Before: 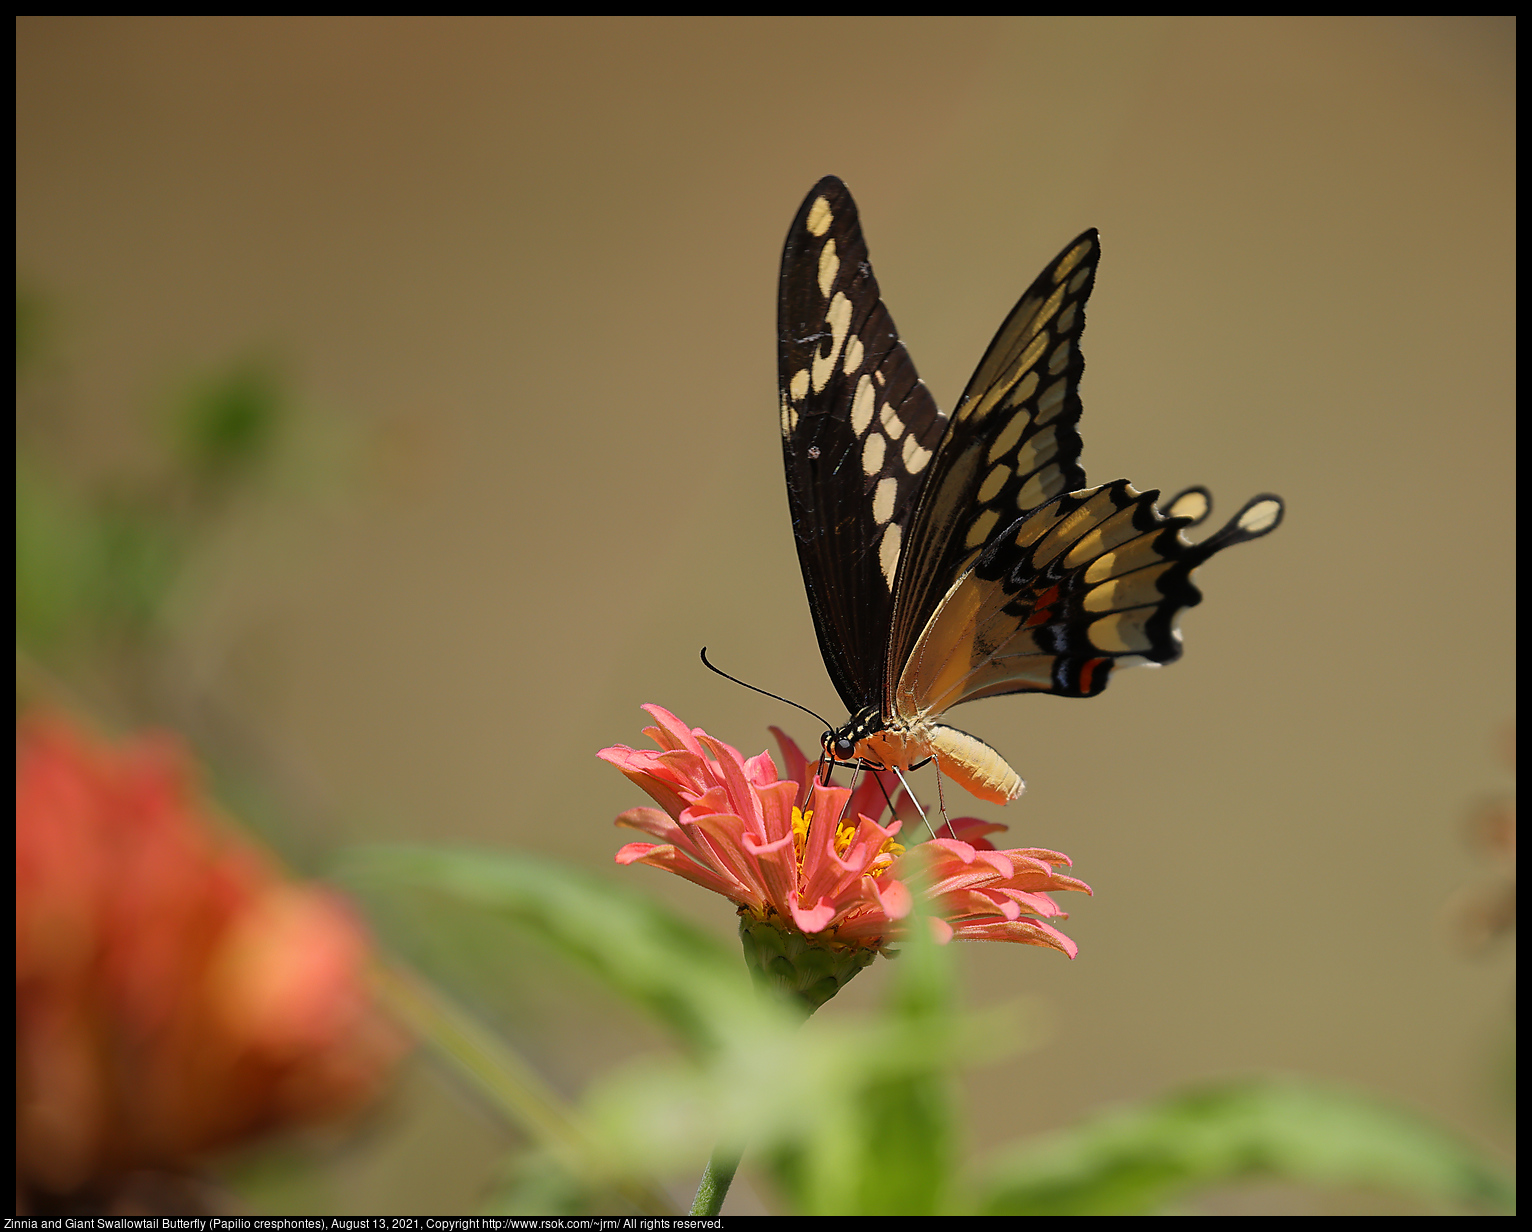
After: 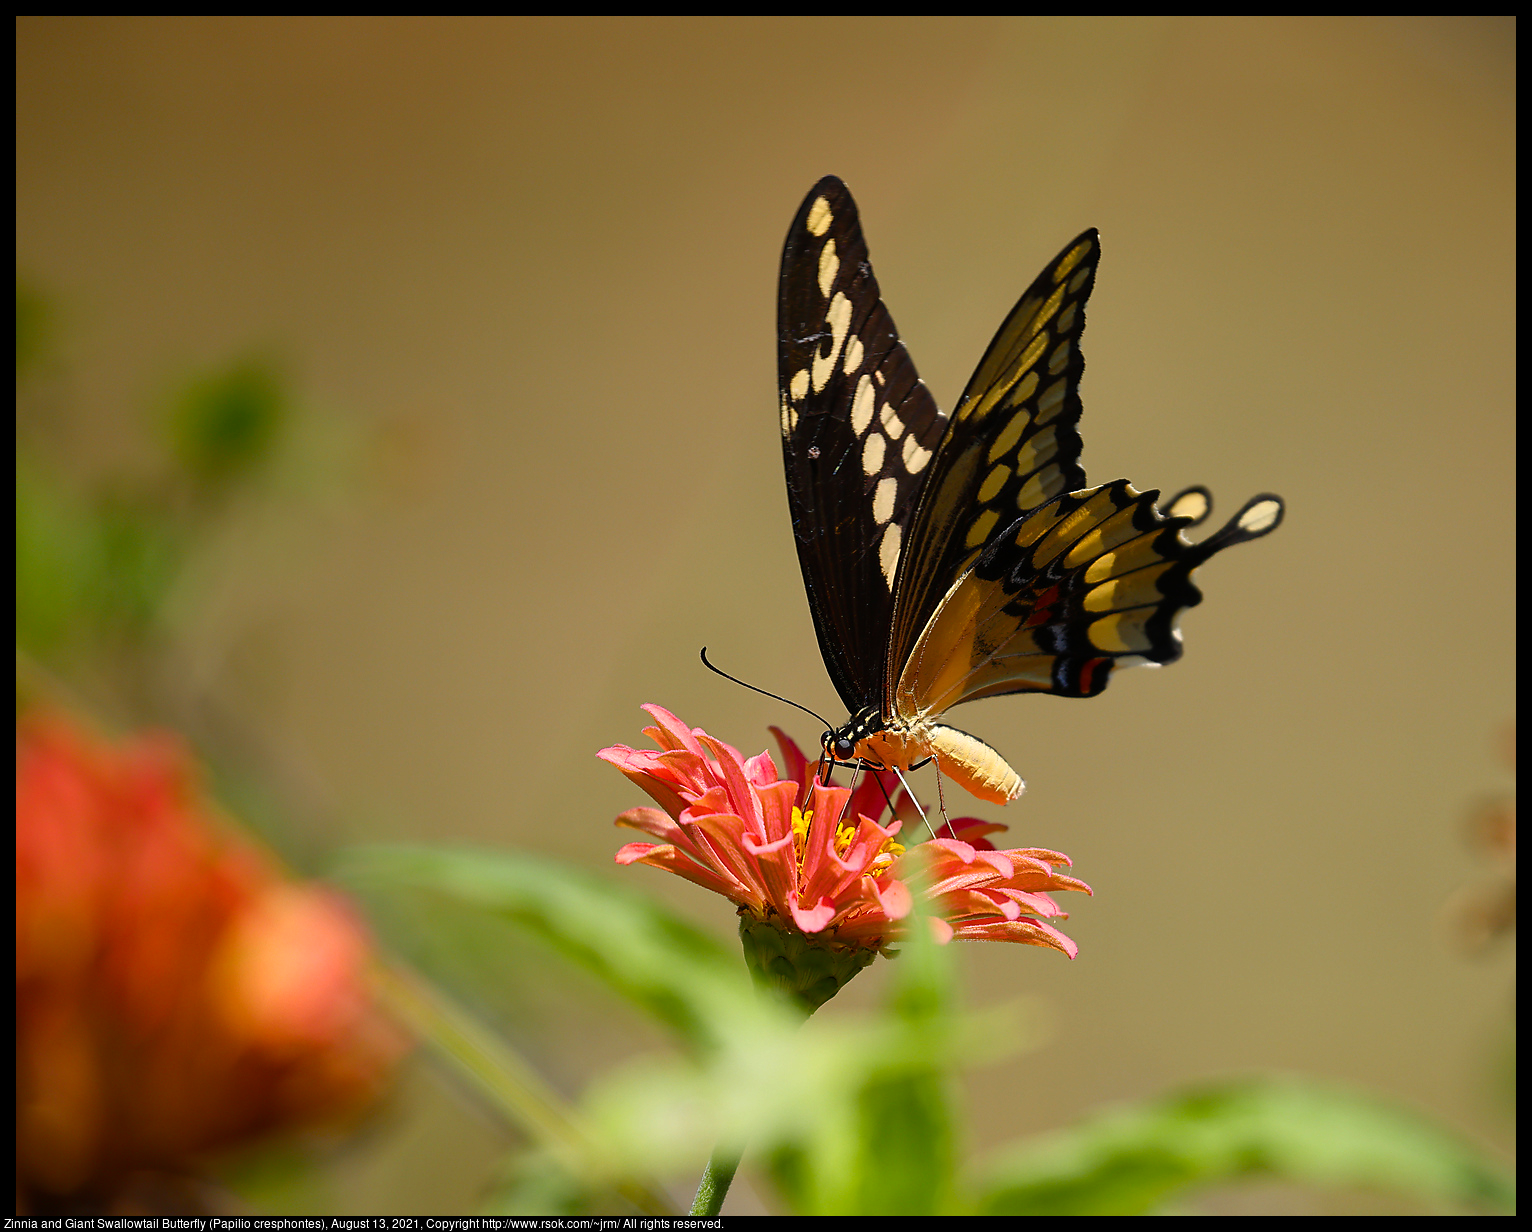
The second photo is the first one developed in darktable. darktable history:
color balance rgb: perceptual saturation grading › global saturation 20%, perceptual saturation grading › highlights -25.491%, perceptual saturation grading › shadows 24.398%, perceptual brilliance grading › highlights 13.485%, perceptual brilliance grading › mid-tones 8.083%, perceptual brilliance grading › shadows -17.184%, global vibrance 14.151%
